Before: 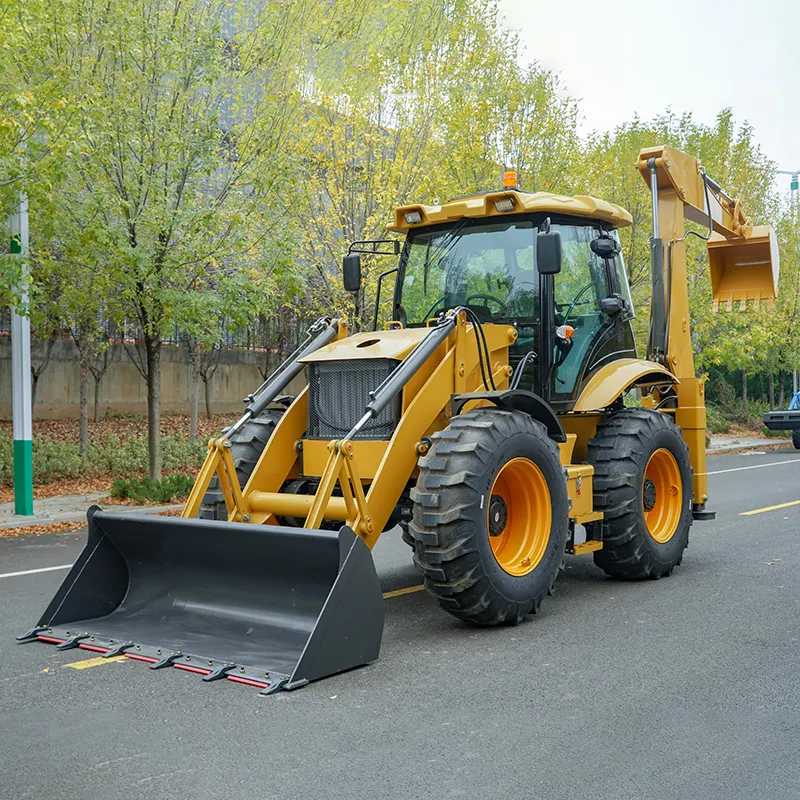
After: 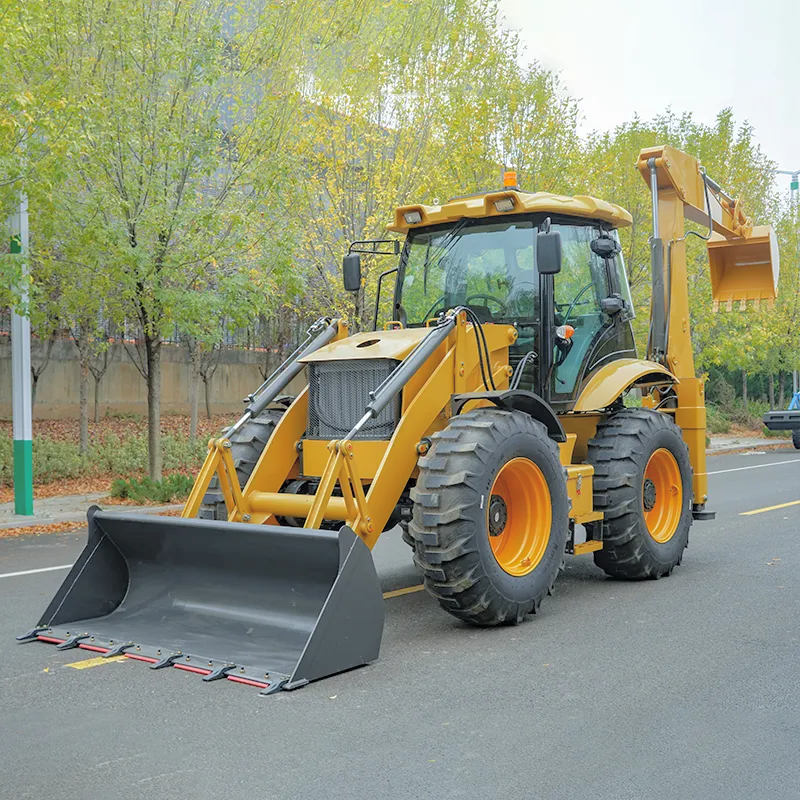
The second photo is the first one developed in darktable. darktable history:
tone curve: curves: ch0 [(0, 0) (0.004, 0.008) (0.077, 0.156) (0.169, 0.29) (0.774, 0.774) (1, 1)], color space Lab, independent channels, preserve colors none
